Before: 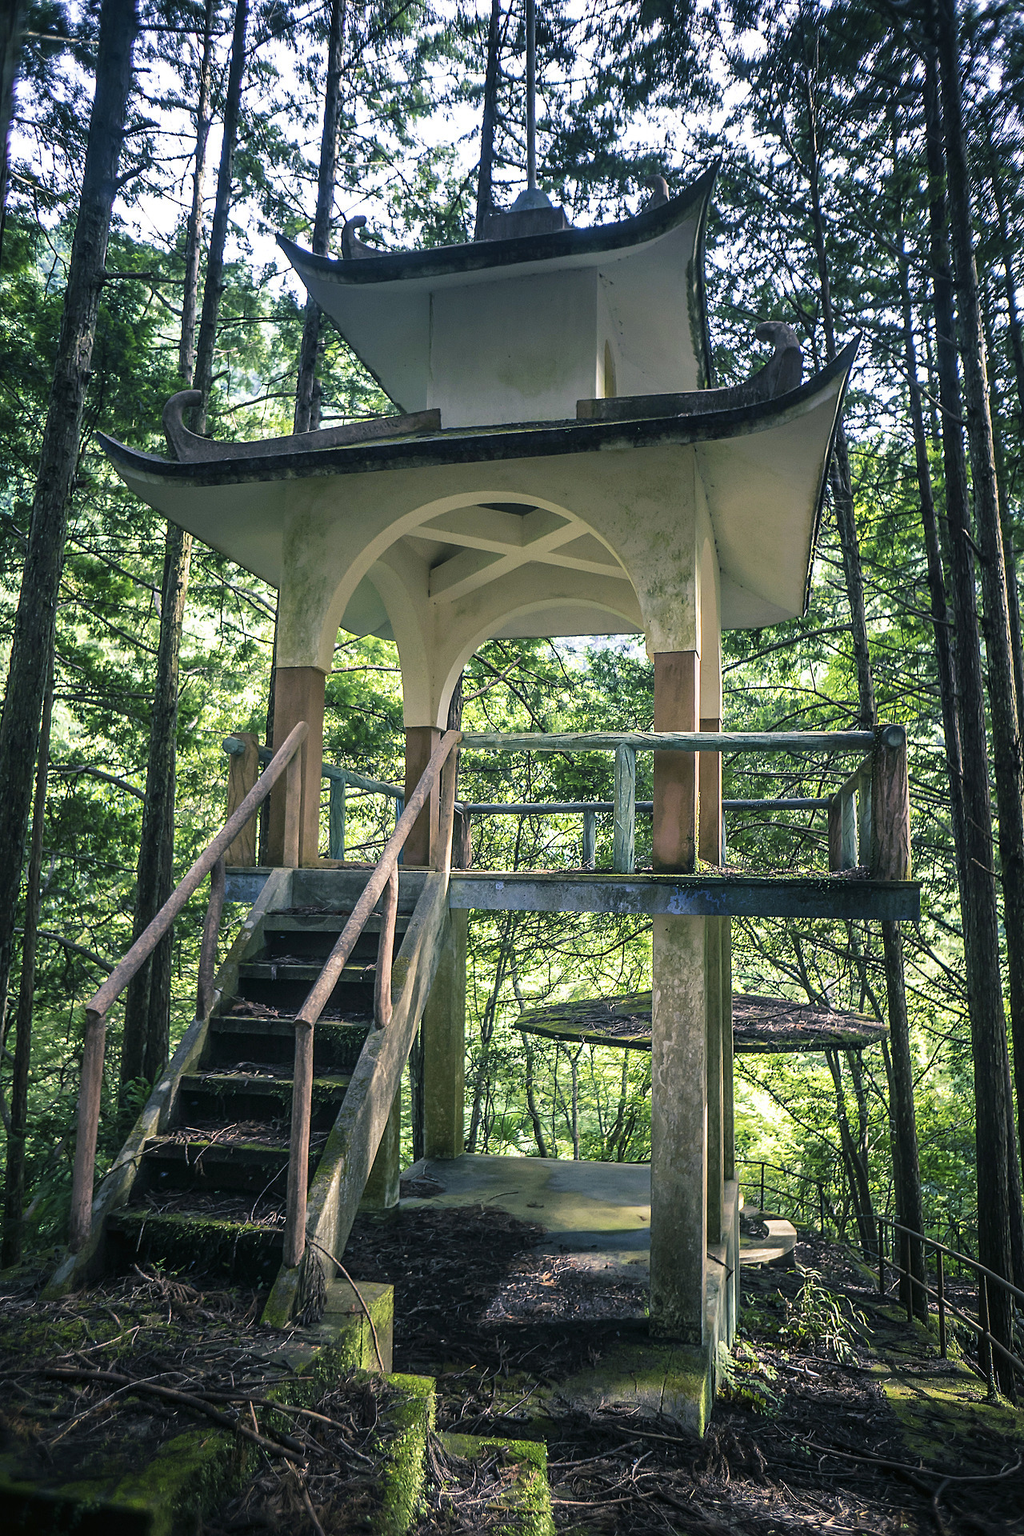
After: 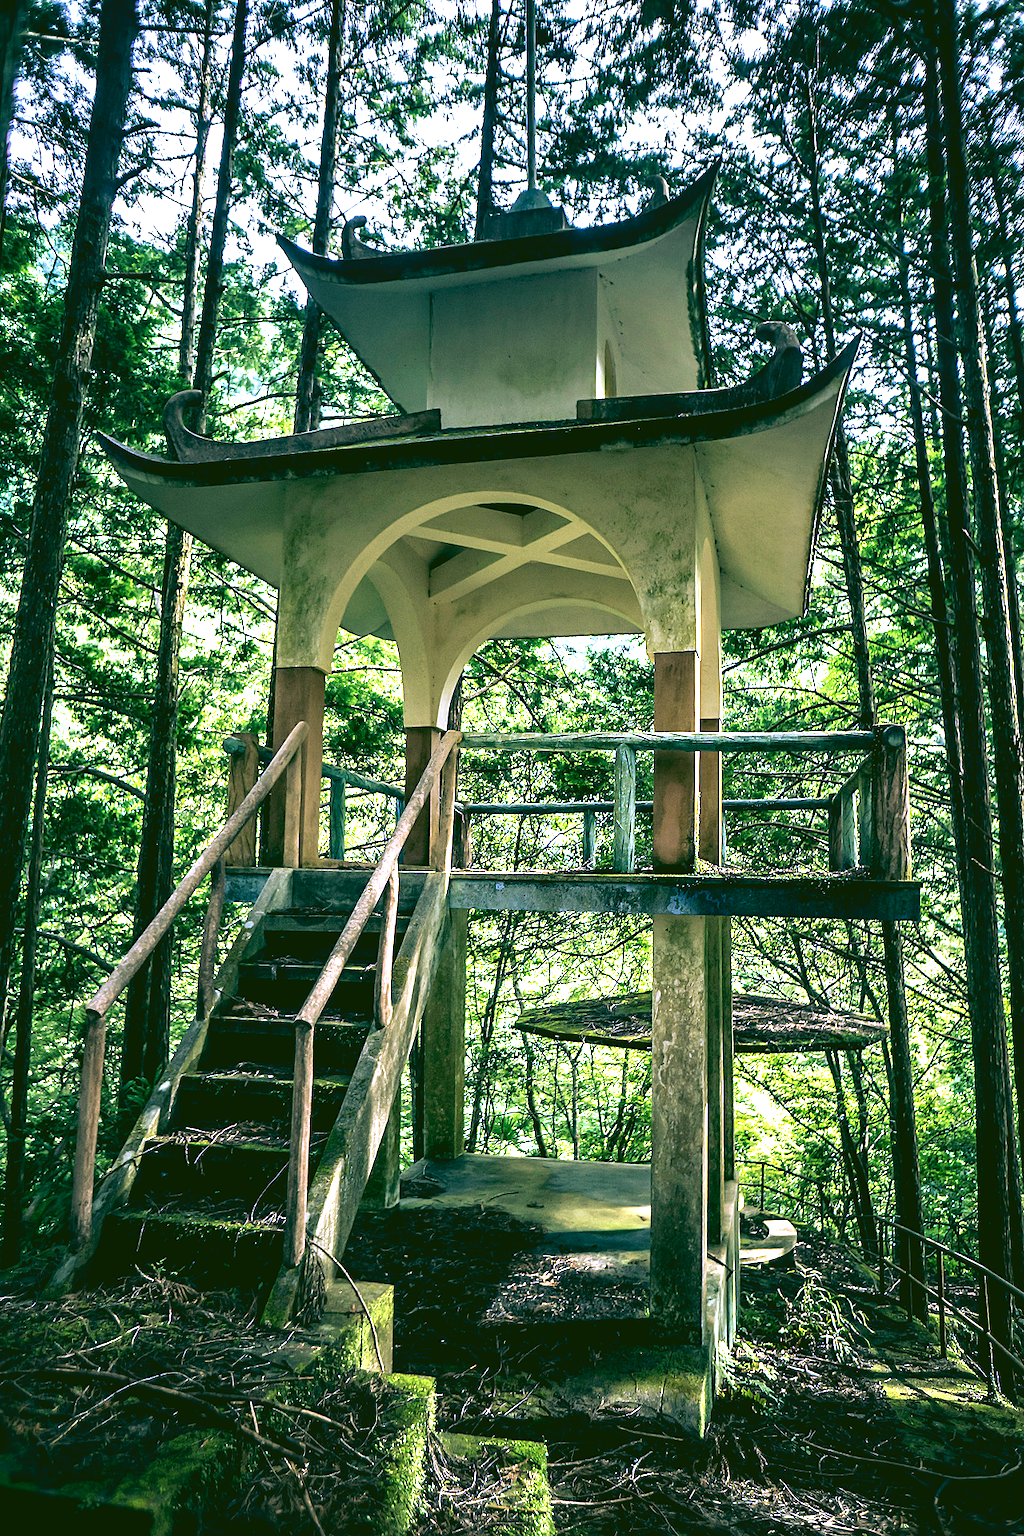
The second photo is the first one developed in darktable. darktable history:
exposure: exposure 0.556 EV, compensate highlight preservation false
rgb curve: curves: ch0 [(0.123, 0.061) (0.995, 0.887)]; ch1 [(0.06, 0.116) (1, 0.906)]; ch2 [(0, 0) (0.824, 0.69) (1, 1)], mode RGB, independent channels, compensate middle gray true
contrast equalizer: y [[0.601, 0.6, 0.598, 0.598, 0.6, 0.601], [0.5 ×6], [0.5 ×6], [0 ×6], [0 ×6]]
